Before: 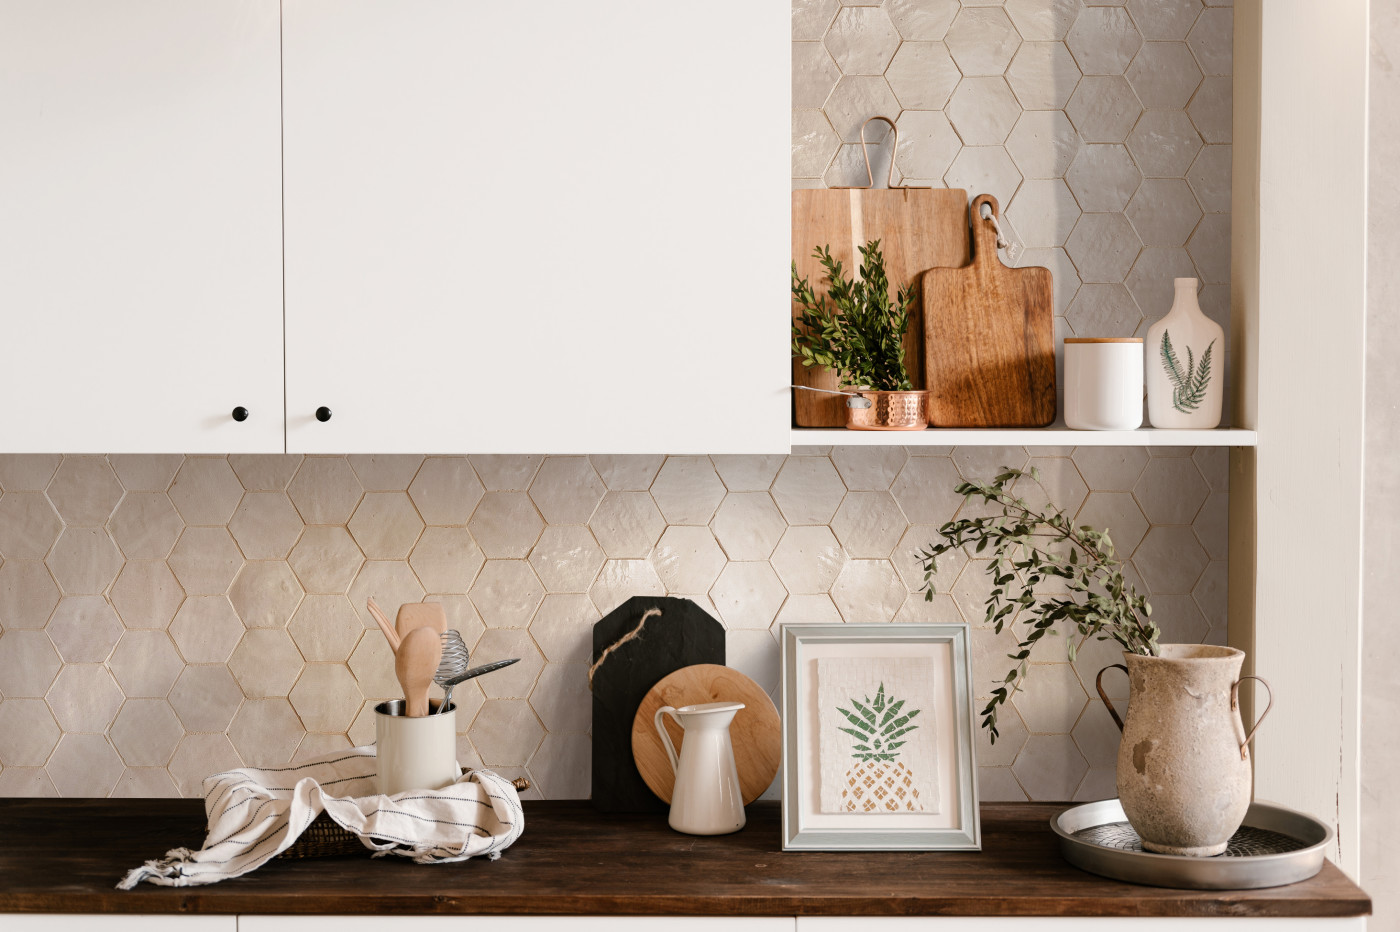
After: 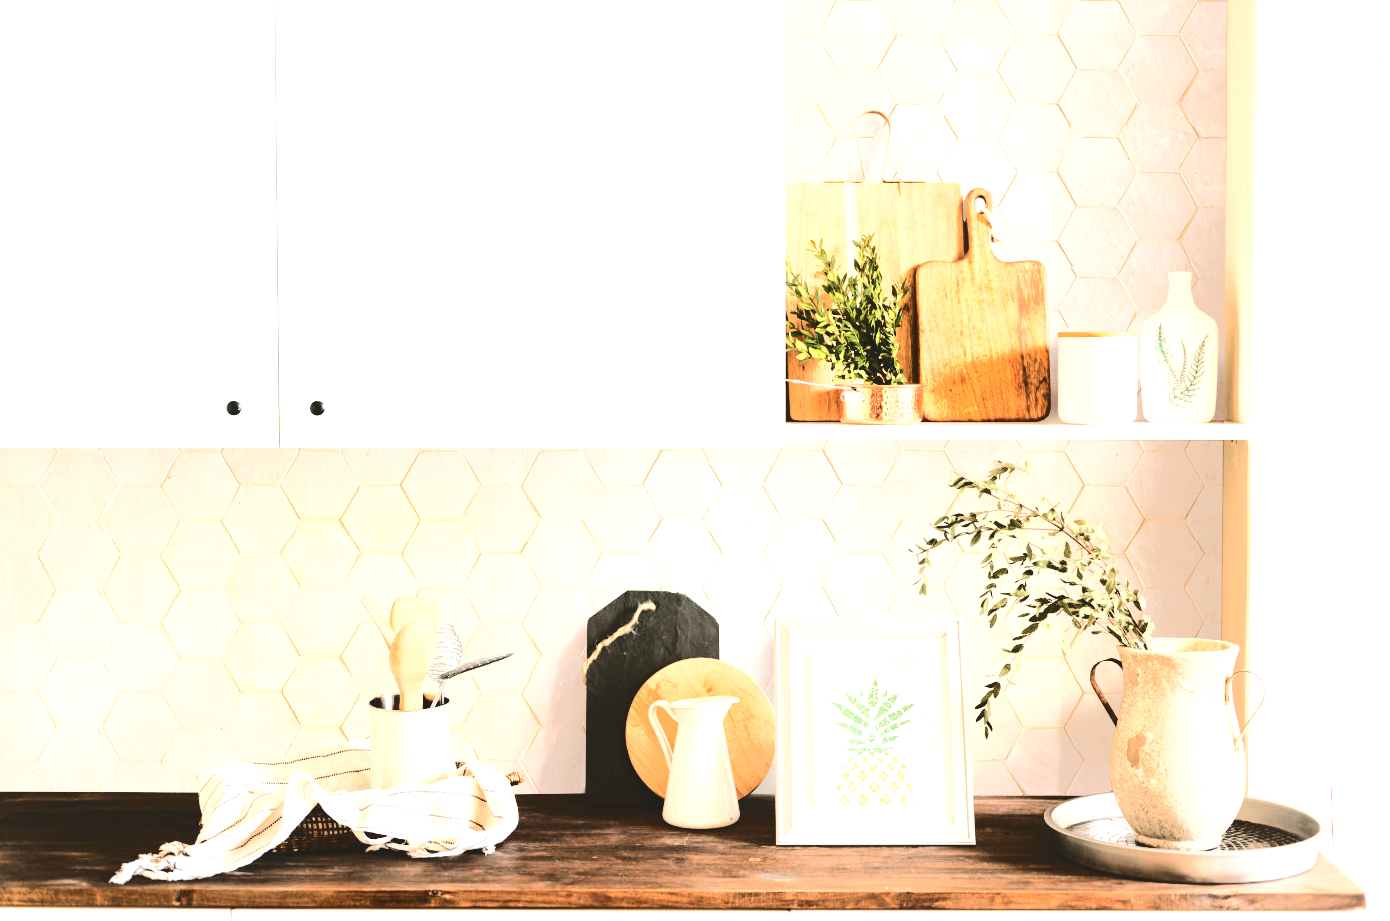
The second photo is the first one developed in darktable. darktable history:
base curve: curves: ch0 [(0, 0) (0.028, 0.03) (0.121, 0.232) (0.46, 0.748) (0.859, 0.968) (1, 1)], preserve colors average RGB
exposure: black level correction 0, exposure 1.758 EV, compensate highlight preservation false
tone curve: curves: ch0 [(0, 0) (0.003, 0.108) (0.011, 0.113) (0.025, 0.113) (0.044, 0.121) (0.069, 0.132) (0.1, 0.145) (0.136, 0.158) (0.177, 0.182) (0.224, 0.215) (0.277, 0.27) (0.335, 0.341) (0.399, 0.424) (0.468, 0.528) (0.543, 0.622) (0.623, 0.721) (0.709, 0.79) (0.801, 0.846) (0.898, 0.871) (1, 1)], color space Lab, independent channels, preserve colors none
crop: left 0.429%, top 0.712%, right 0.22%, bottom 0.389%
